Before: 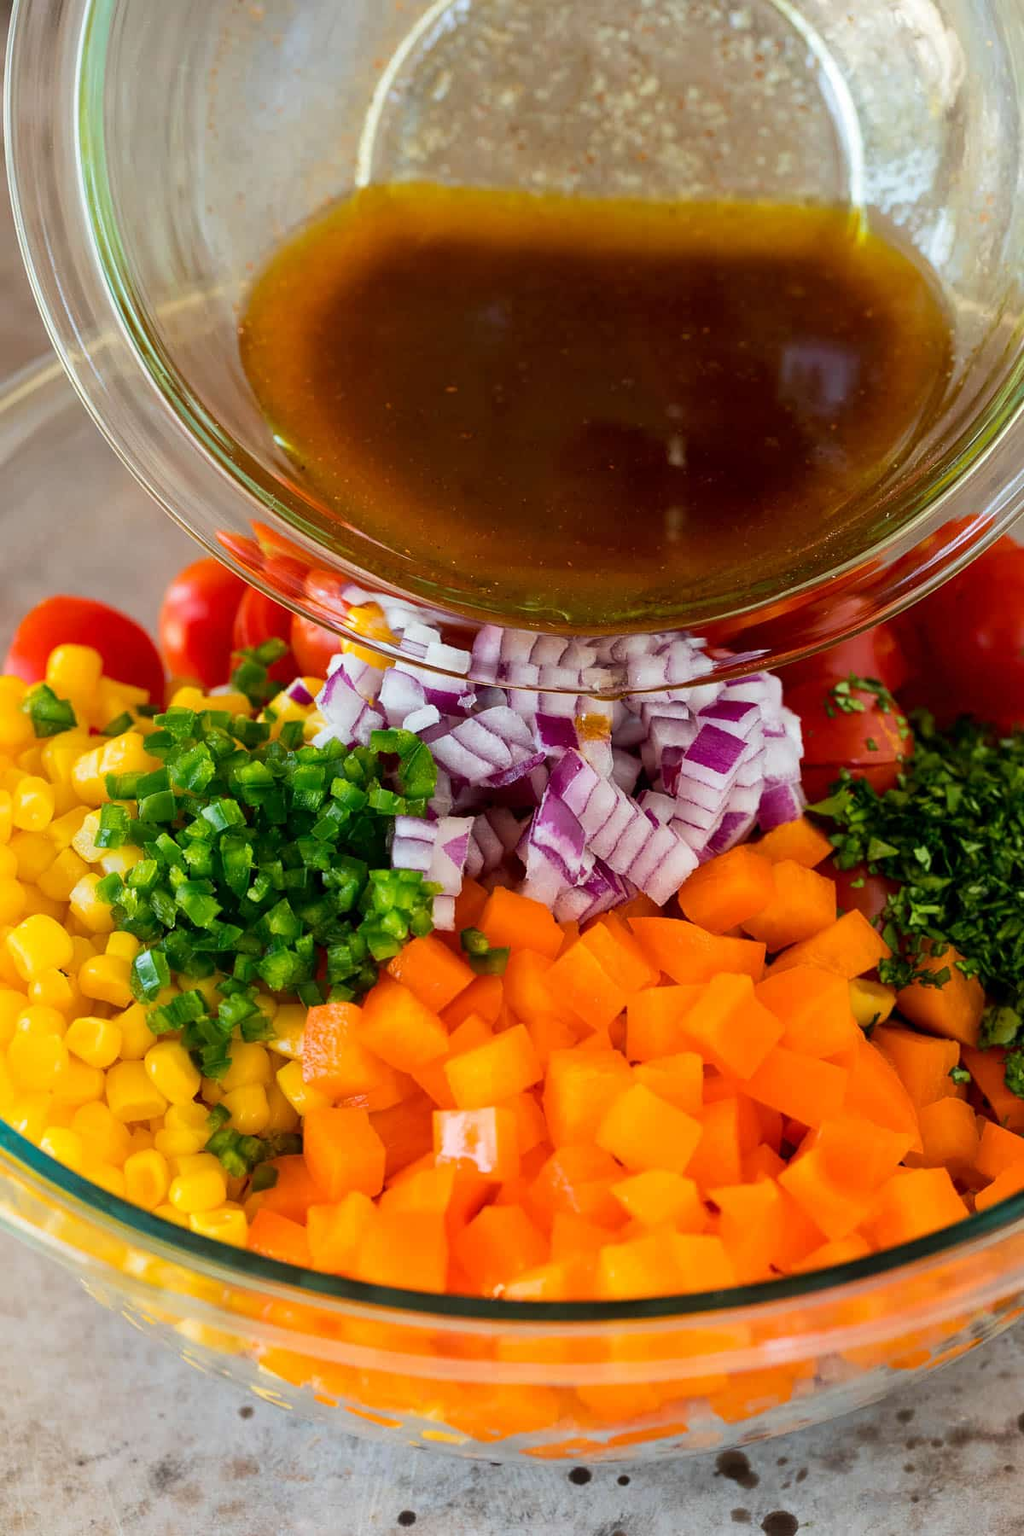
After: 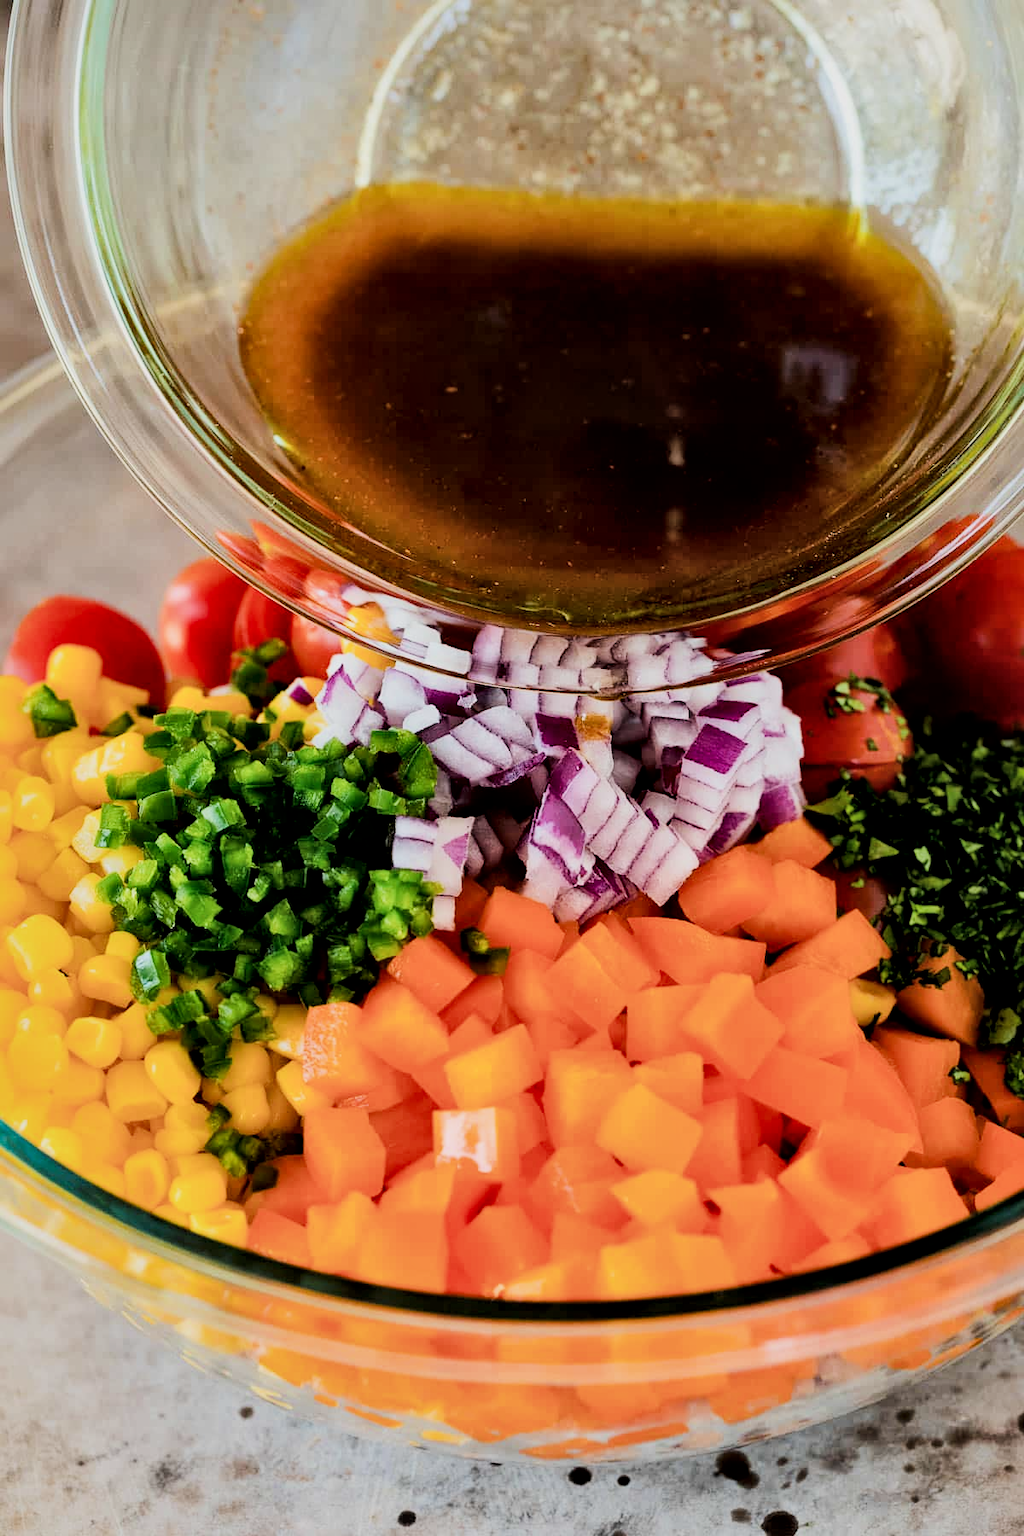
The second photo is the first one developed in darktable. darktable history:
tone equalizer: -8 EV -0.738 EV, -7 EV -0.729 EV, -6 EV -0.611 EV, -5 EV -0.388 EV, -3 EV 0.393 EV, -2 EV 0.6 EV, -1 EV 0.674 EV, +0 EV 0.732 EV, edges refinement/feathering 500, mask exposure compensation -1.57 EV, preserve details no
local contrast: mode bilateral grid, contrast 25, coarseness 60, detail 151%, midtone range 0.2
filmic rgb: black relative exposure -6.14 EV, white relative exposure 6.98 EV, threshold 3.02 EV, hardness 2.28, iterations of high-quality reconstruction 0, enable highlight reconstruction true
